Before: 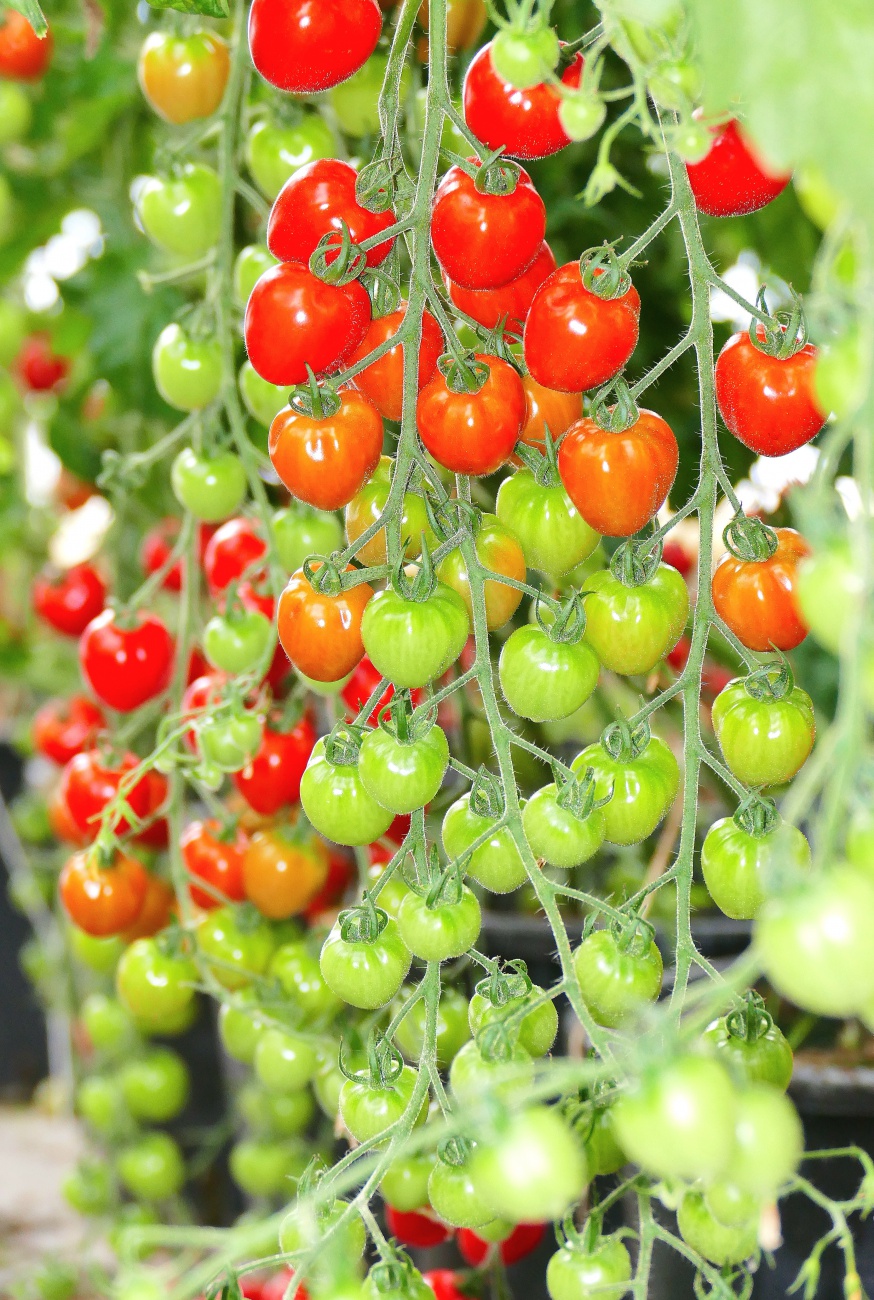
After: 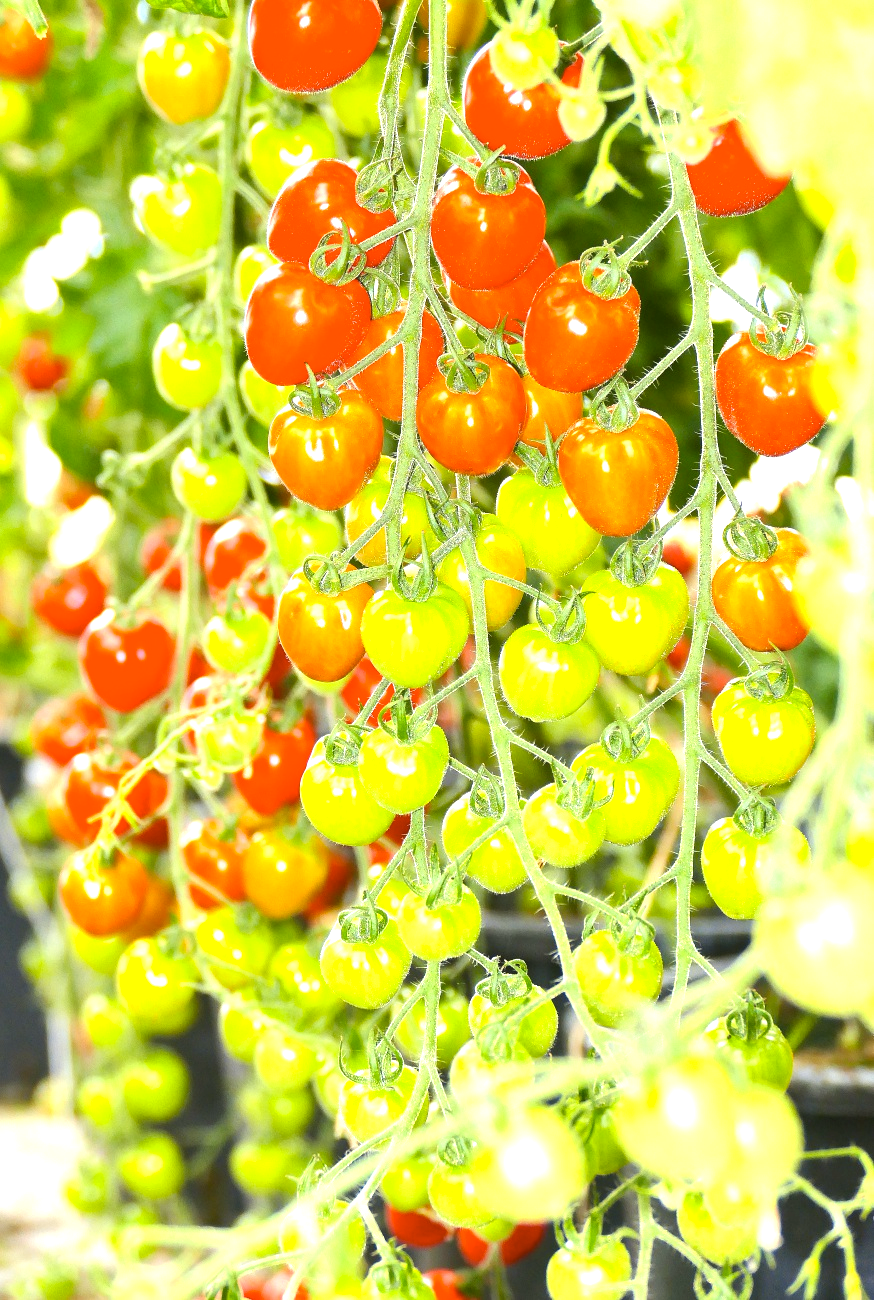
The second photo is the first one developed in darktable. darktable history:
color contrast: green-magenta contrast 0.85, blue-yellow contrast 1.25, unbound 0
color correction: highlights a* -2.68, highlights b* 2.57
exposure: exposure 0.921 EV, compensate highlight preservation false
